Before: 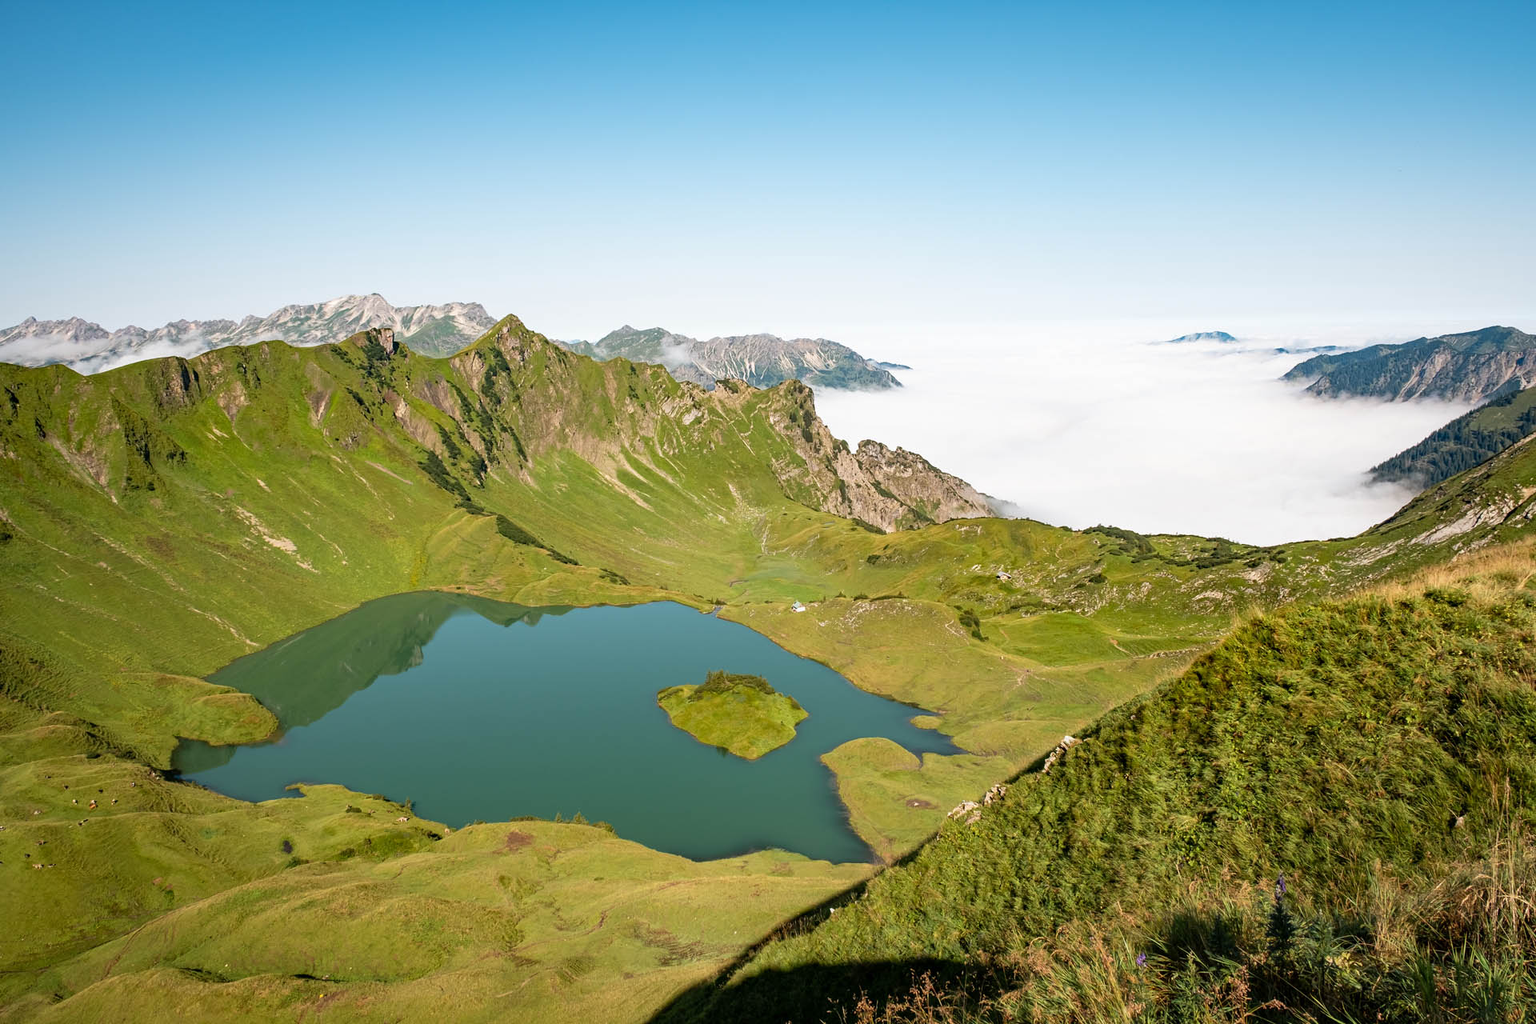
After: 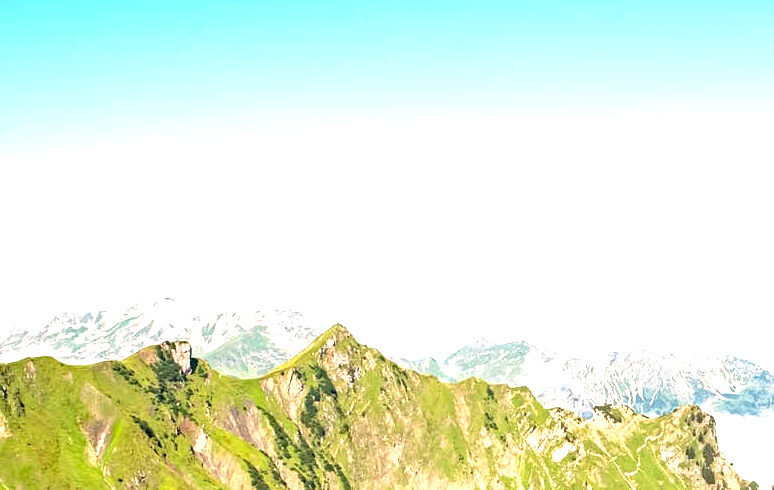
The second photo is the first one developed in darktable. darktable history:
exposure: black level correction 0.001, exposure 1.399 EV, compensate highlight preservation false
crop: left 15.715%, top 5.459%, right 43.925%, bottom 56.2%
